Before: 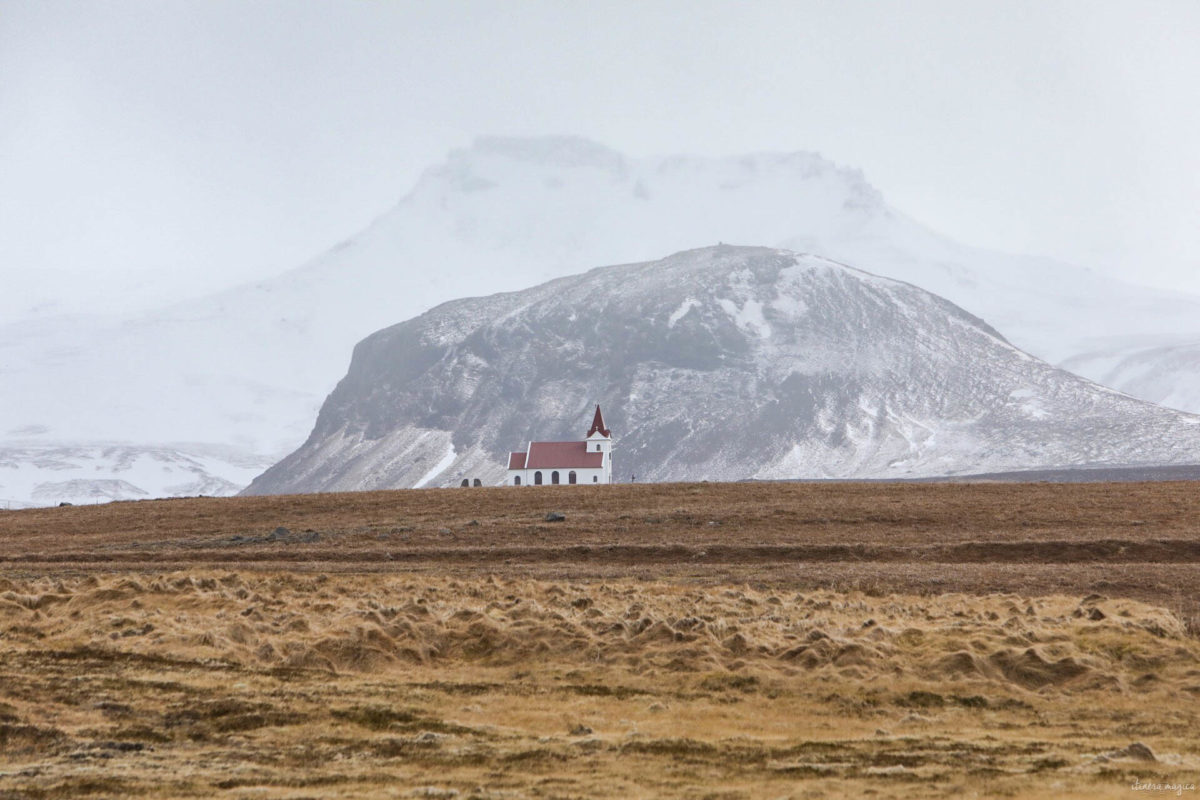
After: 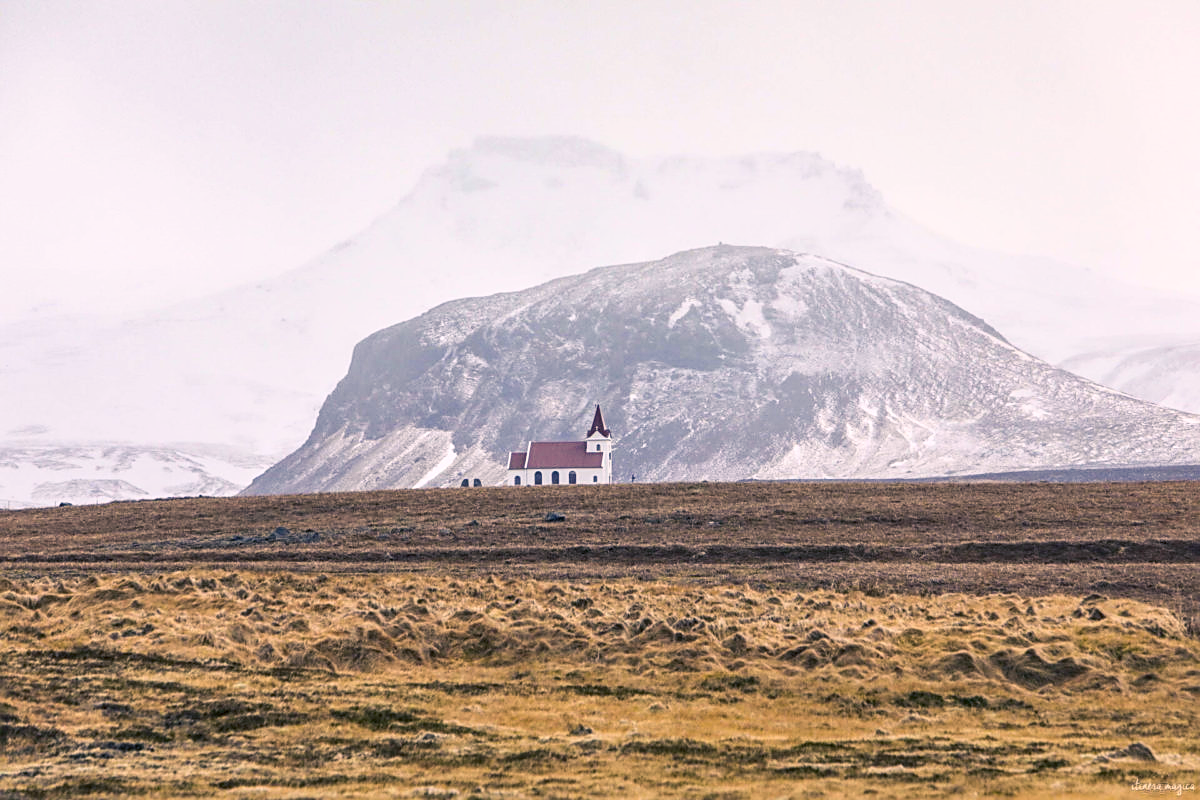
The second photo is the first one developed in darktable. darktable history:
local contrast: on, module defaults
base curve: curves: ch0 [(0, 0) (0.666, 0.806) (1, 1)]
sharpen: amount 0.498
color balance rgb: shadows lift › luminance -41.038%, shadows lift › chroma 13.787%, shadows lift › hue 258.62°, highlights gain › chroma 2.025%, highlights gain › hue 45.01°, perceptual saturation grading › global saturation 19.727%
